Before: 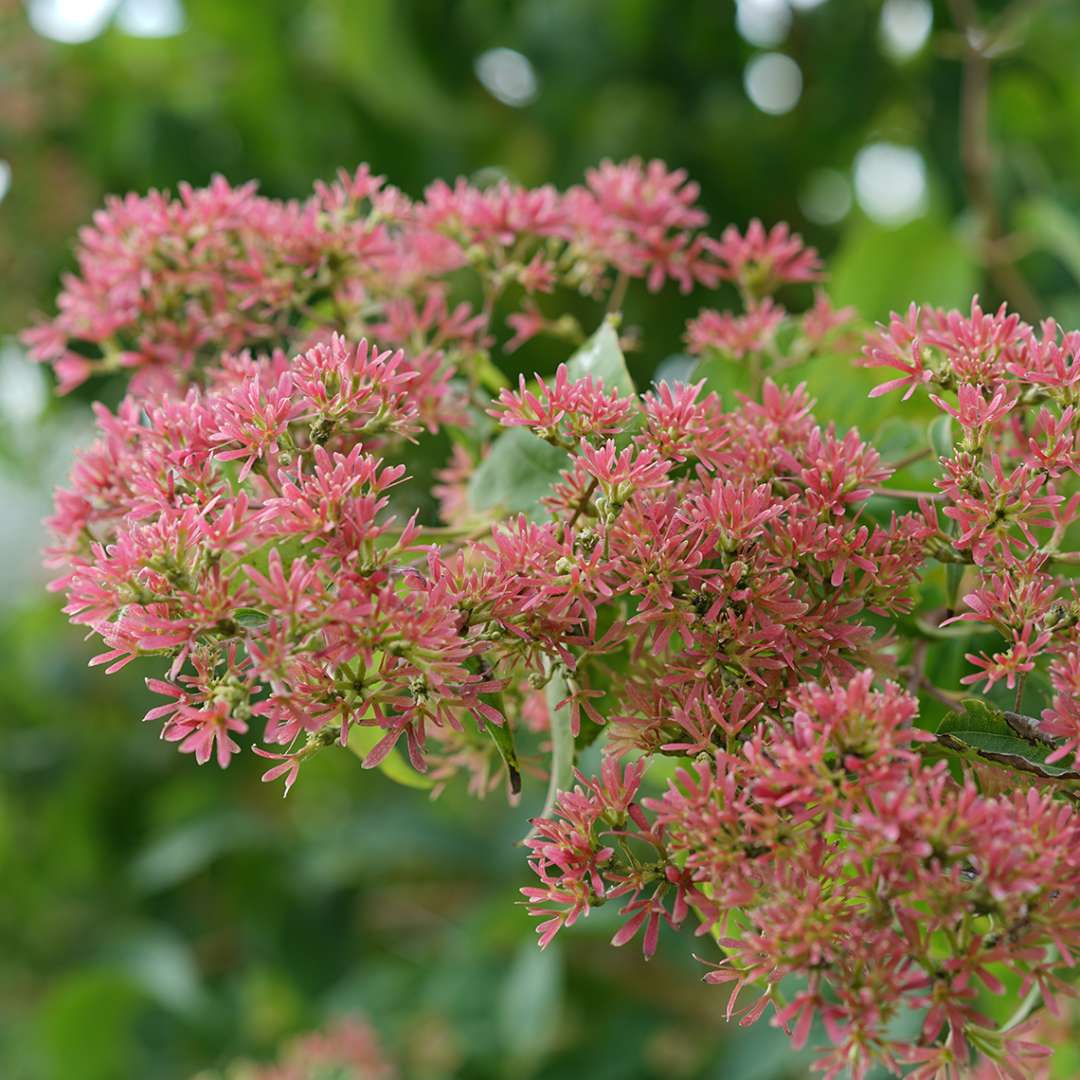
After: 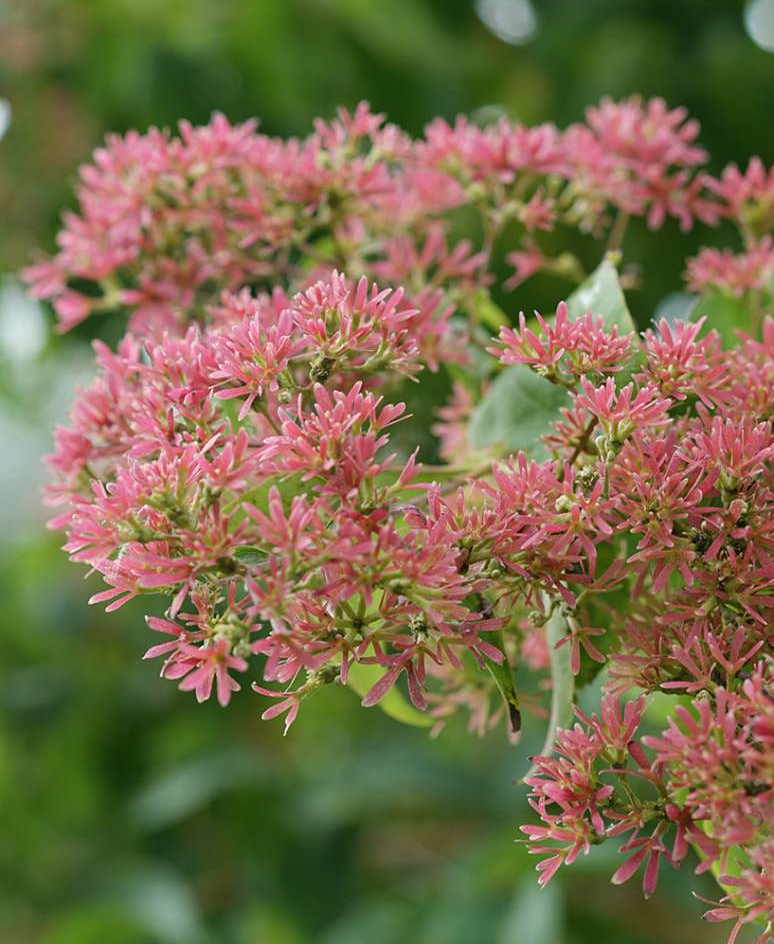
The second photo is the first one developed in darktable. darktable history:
crop: top 5.803%, right 27.864%, bottom 5.804%
contrast brightness saturation: saturation -0.05
